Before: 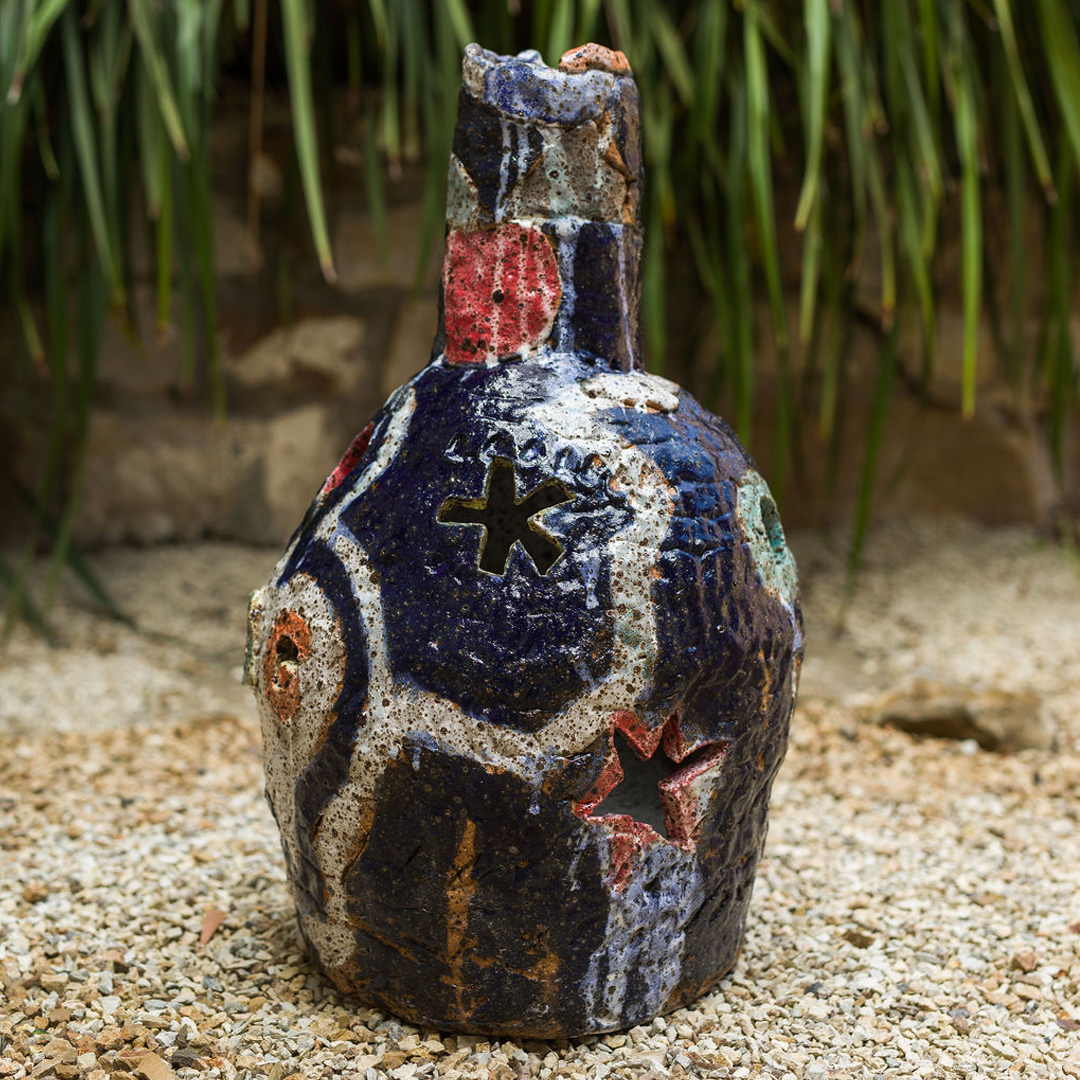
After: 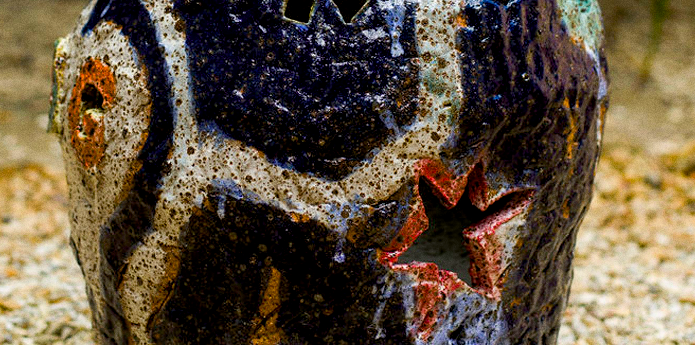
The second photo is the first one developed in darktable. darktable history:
exposure: black level correction 0.01, exposure 0.014 EV, compensate highlight preservation false
crop: left 18.091%, top 51.13%, right 17.525%, bottom 16.85%
tone curve: curves: ch0 [(0, 0) (0.003, 0.003) (0.011, 0.011) (0.025, 0.025) (0.044, 0.044) (0.069, 0.069) (0.1, 0.099) (0.136, 0.135) (0.177, 0.176) (0.224, 0.223) (0.277, 0.275) (0.335, 0.333) (0.399, 0.396) (0.468, 0.465) (0.543, 0.545) (0.623, 0.625) (0.709, 0.71) (0.801, 0.801) (0.898, 0.898) (1, 1)], preserve colors none
color balance rgb: linear chroma grading › global chroma 15%, perceptual saturation grading › global saturation 30%
grain: on, module defaults
